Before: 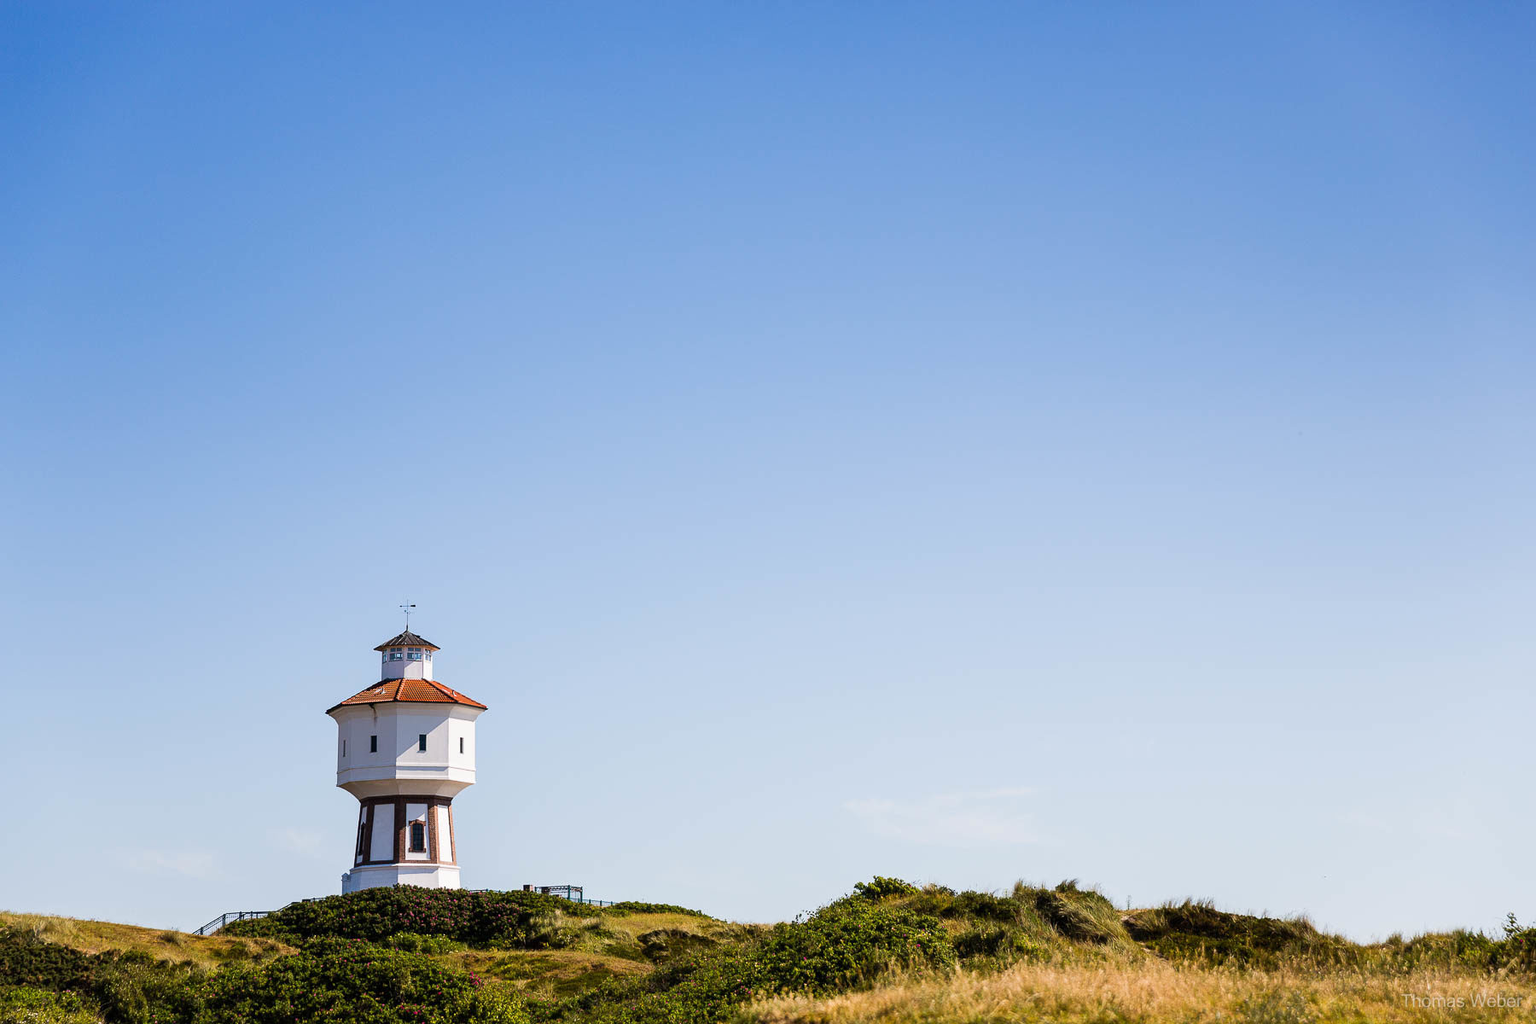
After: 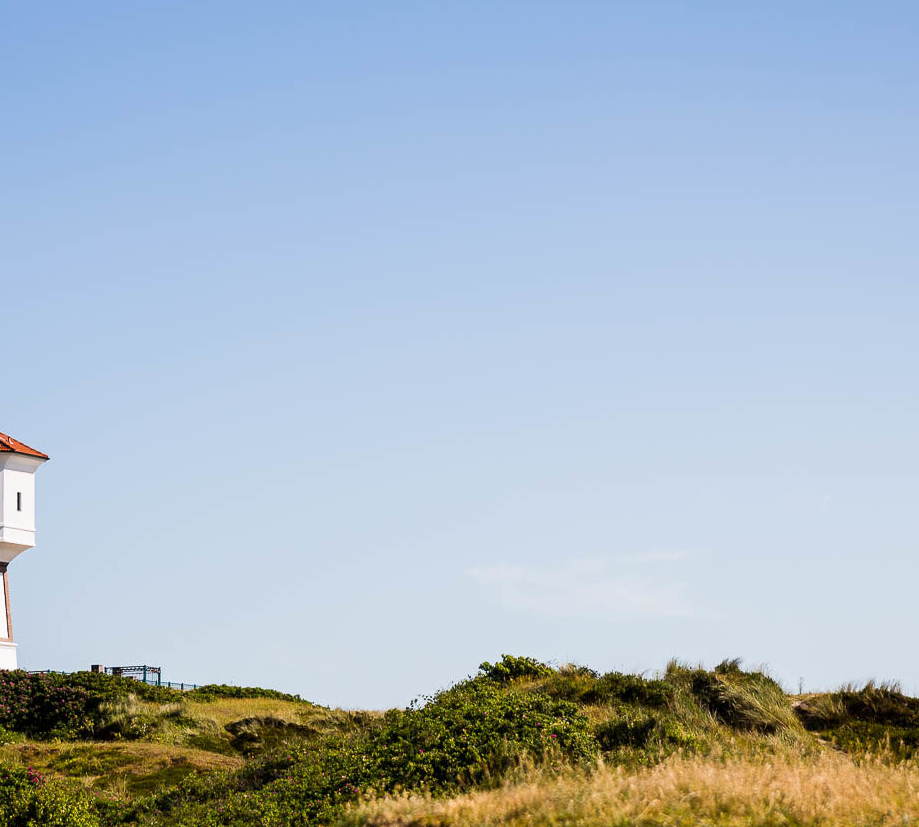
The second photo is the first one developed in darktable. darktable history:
exposure: black level correction 0.001, compensate highlight preservation false
crop and rotate: left 29.054%, top 31.08%, right 19.836%
